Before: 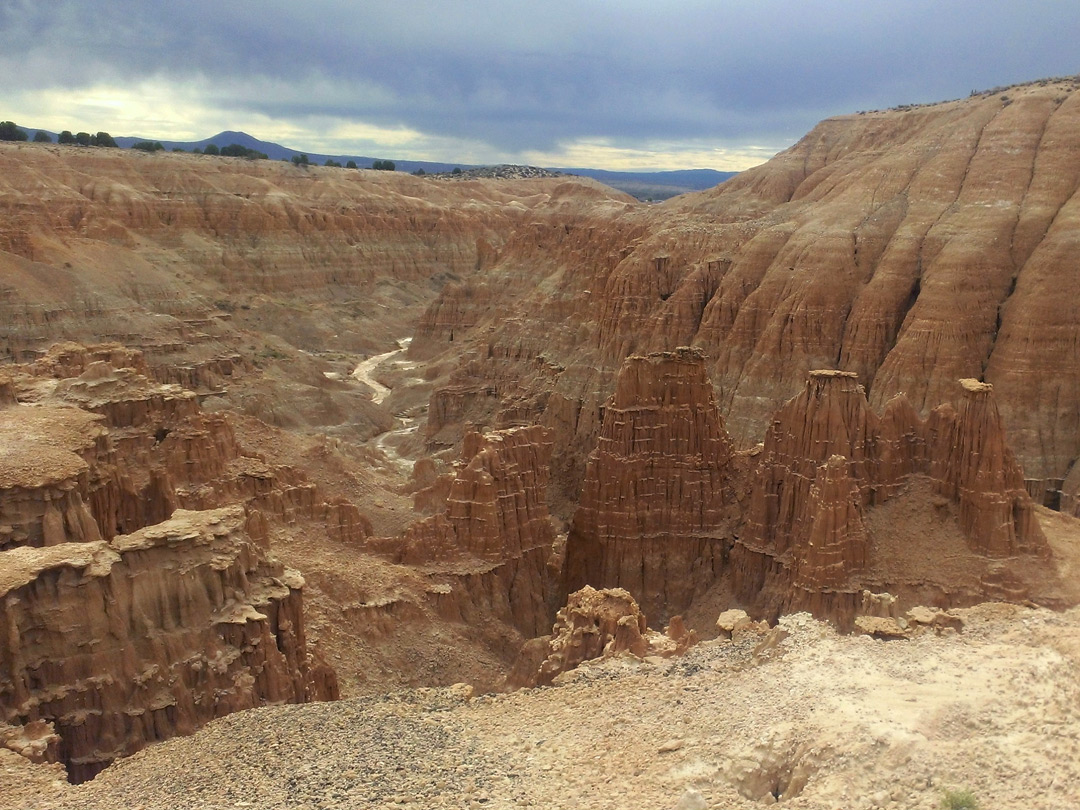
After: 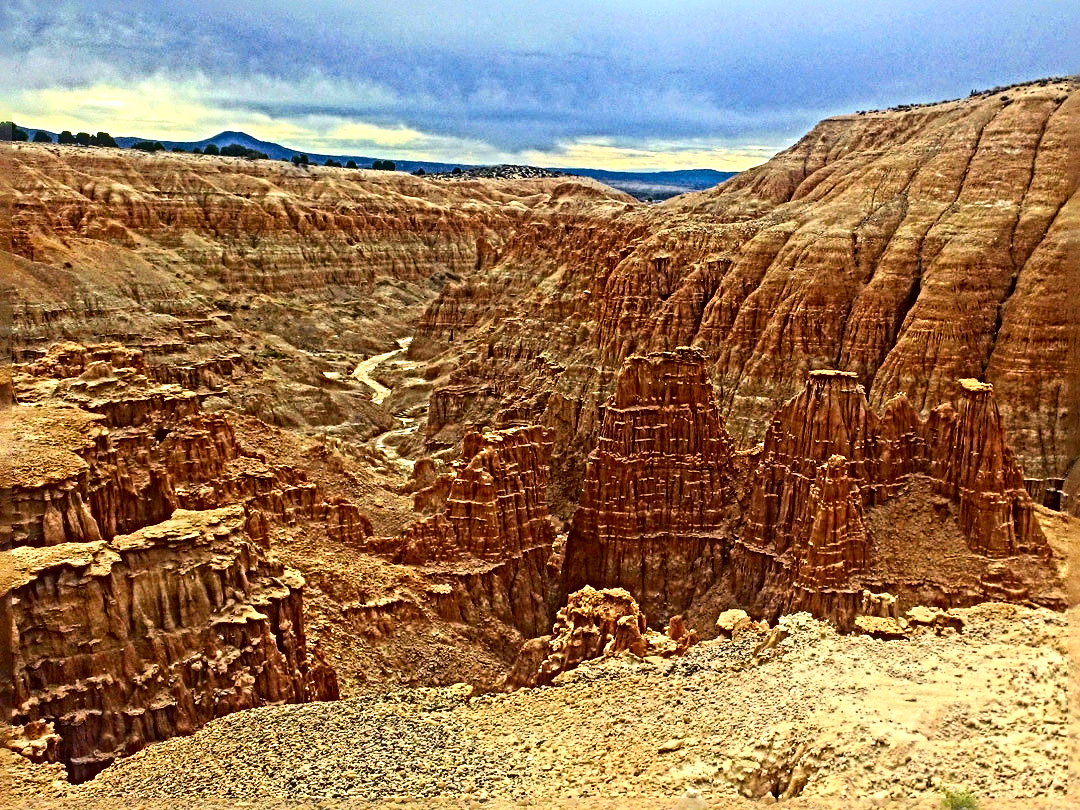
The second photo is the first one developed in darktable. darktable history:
sharpen: radius 6.29, amount 1.805, threshold 0.177
local contrast: on, module defaults
contrast brightness saturation: contrast 0.262, brightness 0.022, saturation 0.861
